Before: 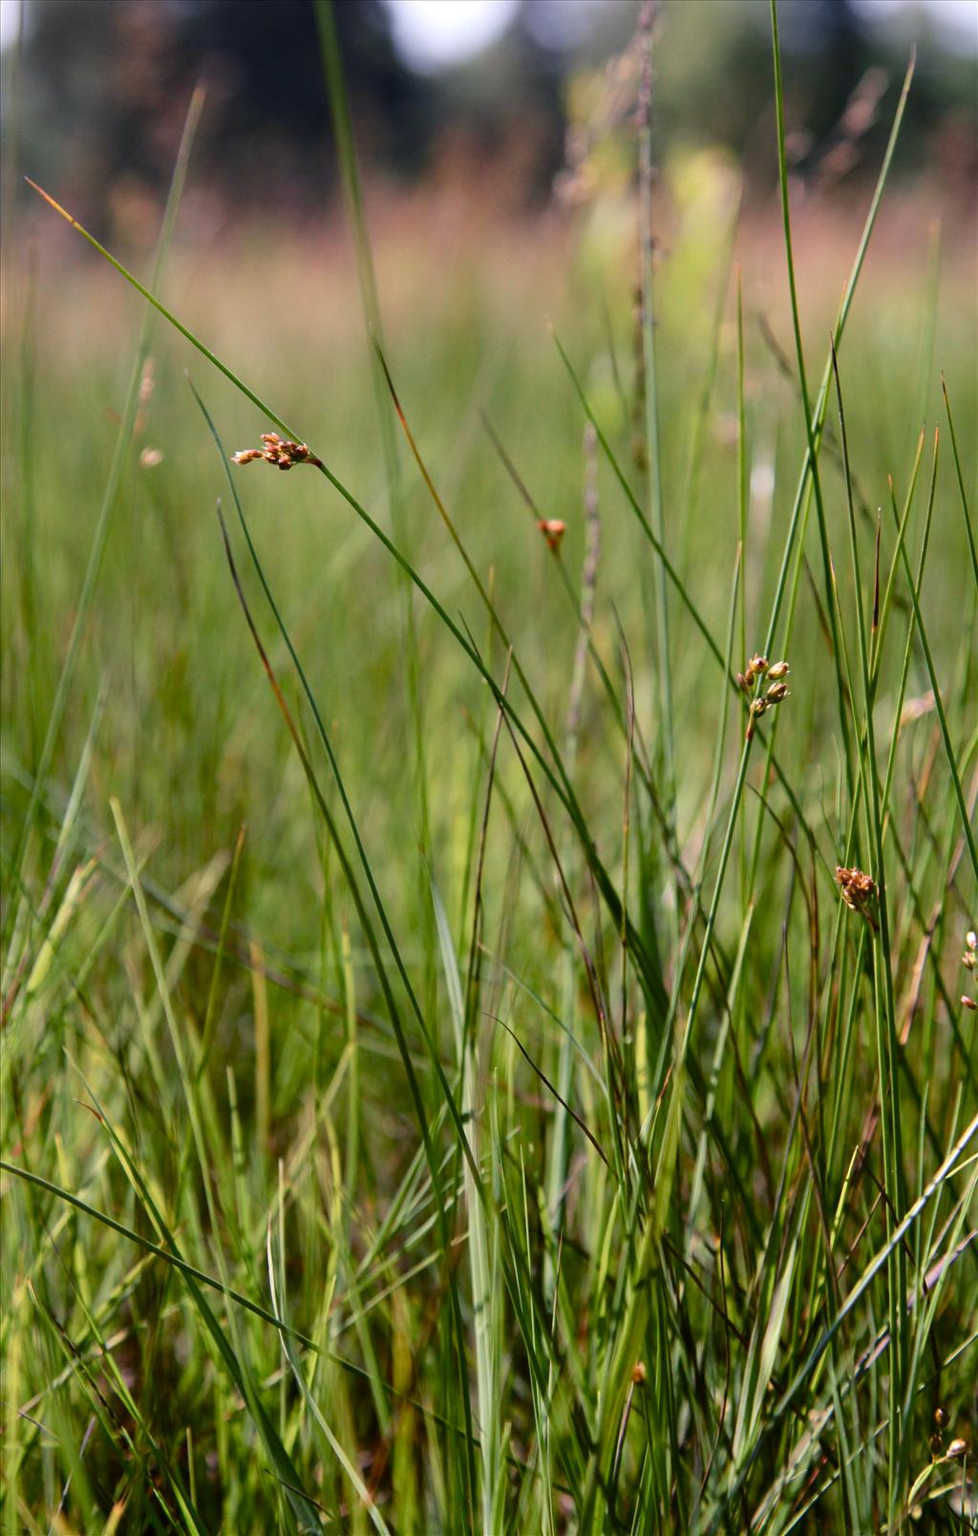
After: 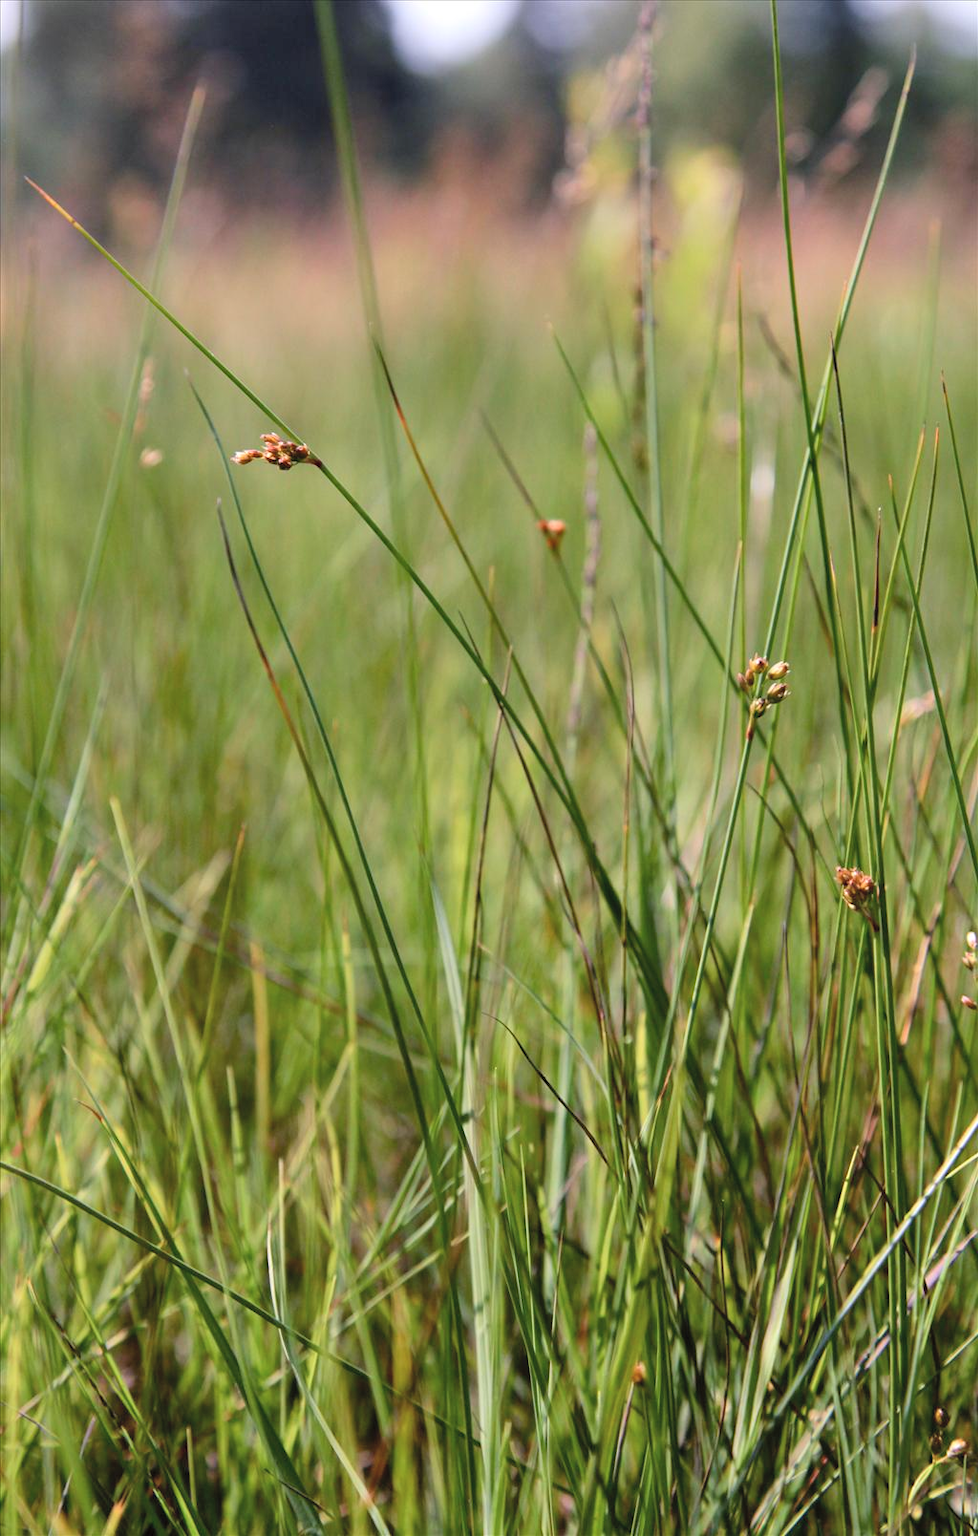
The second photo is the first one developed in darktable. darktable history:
shadows and highlights: soften with gaussian
contrast brightness saturation: brightness 0.154
